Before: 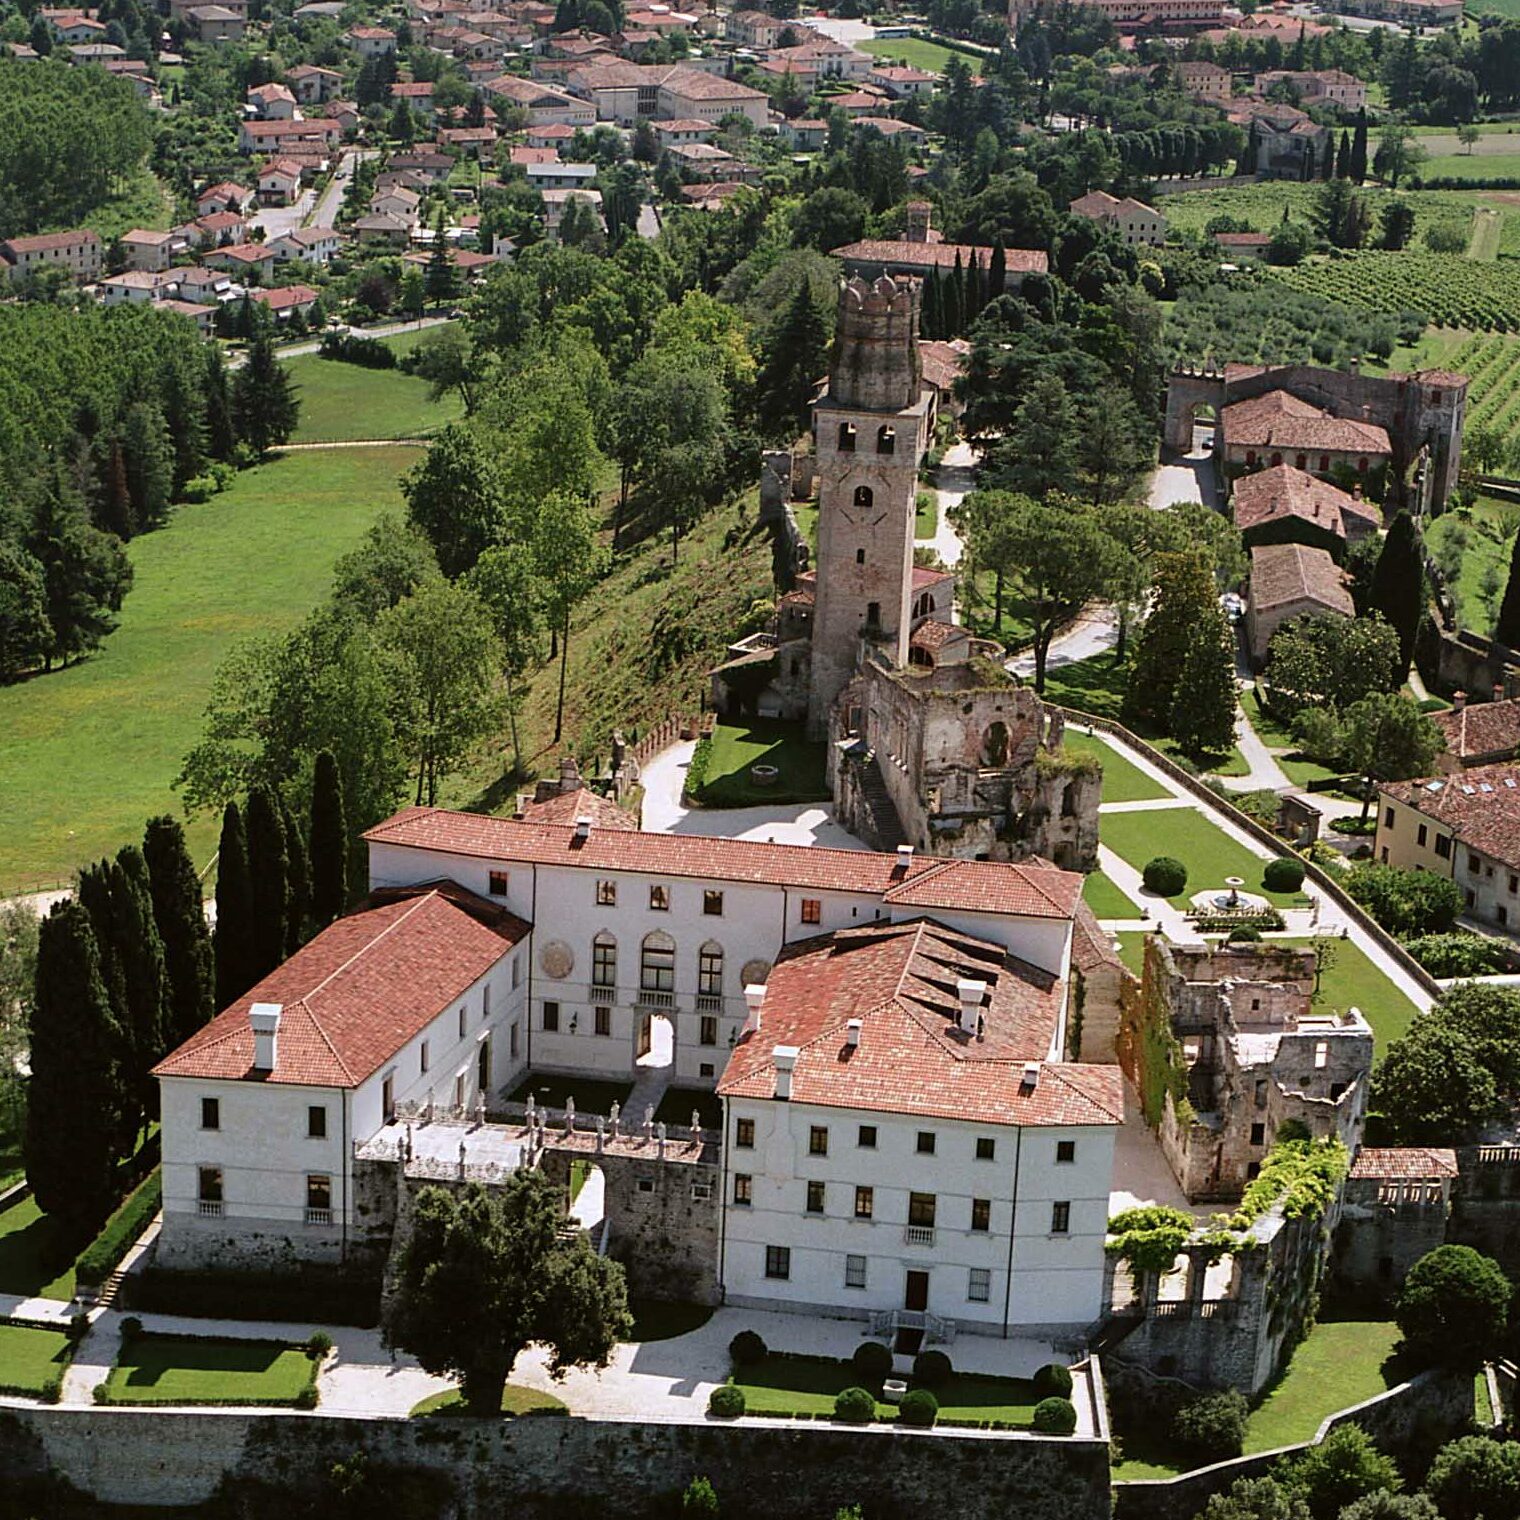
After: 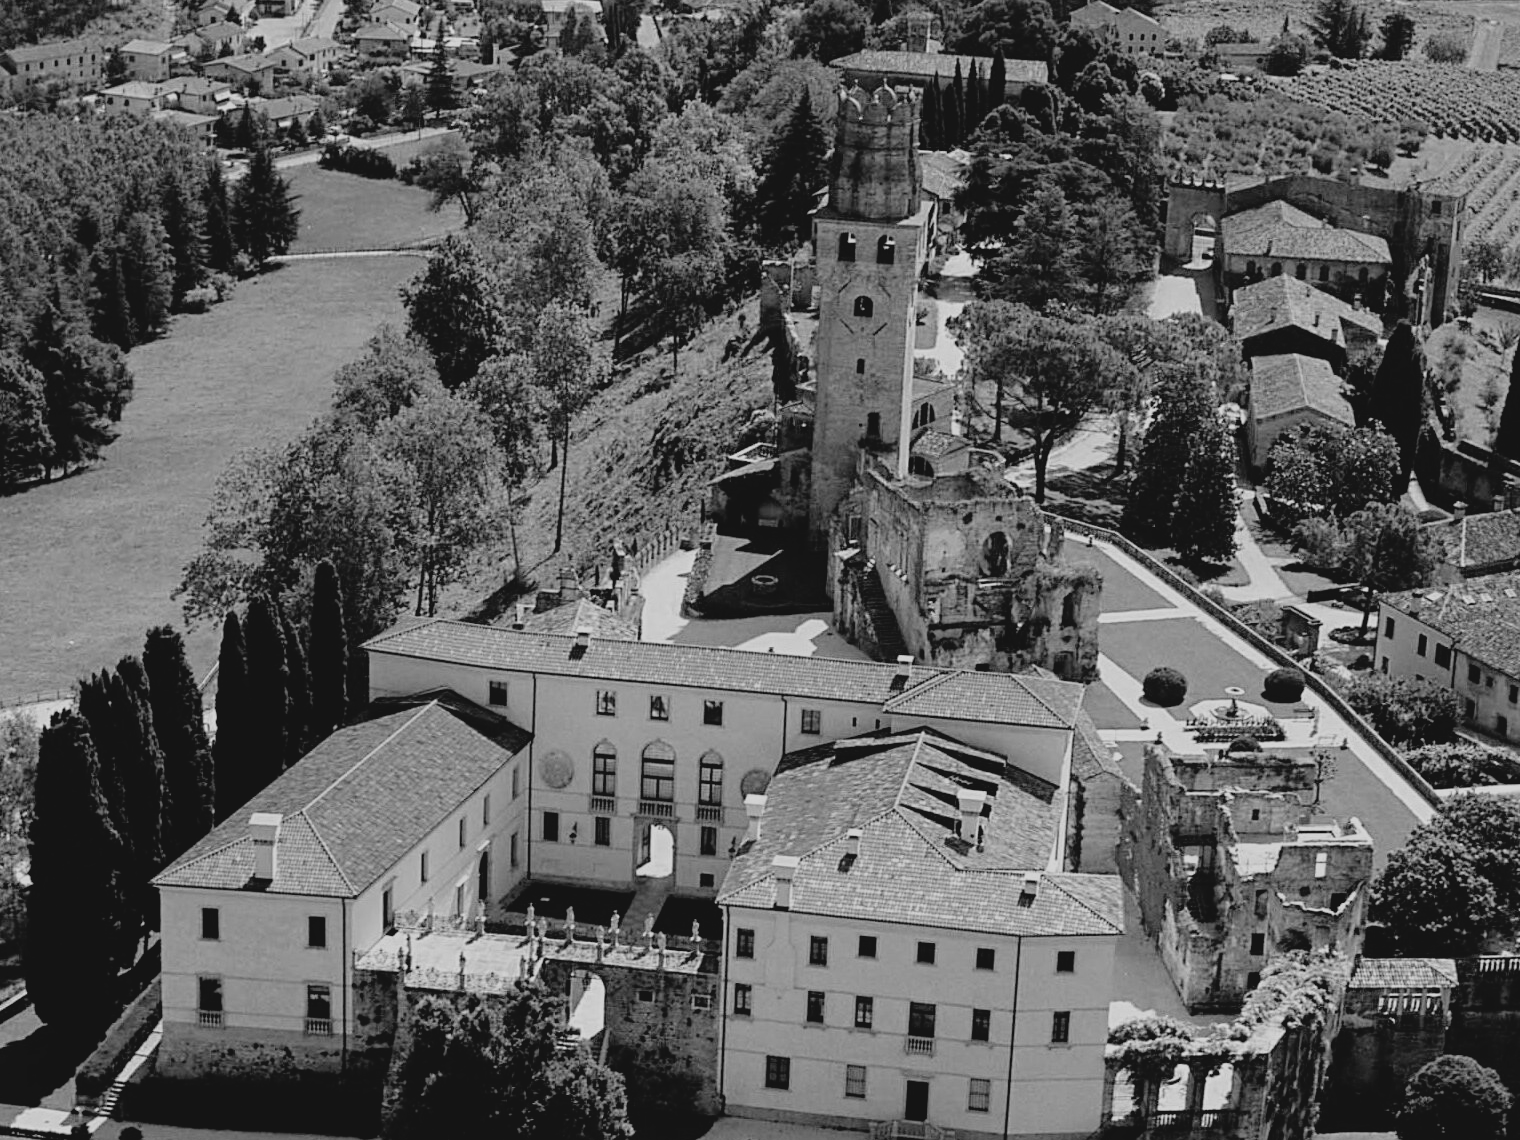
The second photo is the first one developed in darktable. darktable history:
crop and rotate: top 12.5%, bottom 12.5%
filmic rgb: black relative exposure -7.6 EV, white relative exposure 4.64 EV, threshold 3 EV, target black luminance 0%, hardness 3.55, latitude 50.51%, contrast 1.033, highlights saturation mix 10%, shadows ↔ highlights balance -0.198%, color science v4 (2020), enable highlight reconstruction true
contrast brightness saturation: contrast -0.1, brightness 0.05, saturation 0.08
monochrome: a -6.99, b 35.61, size 1.4
